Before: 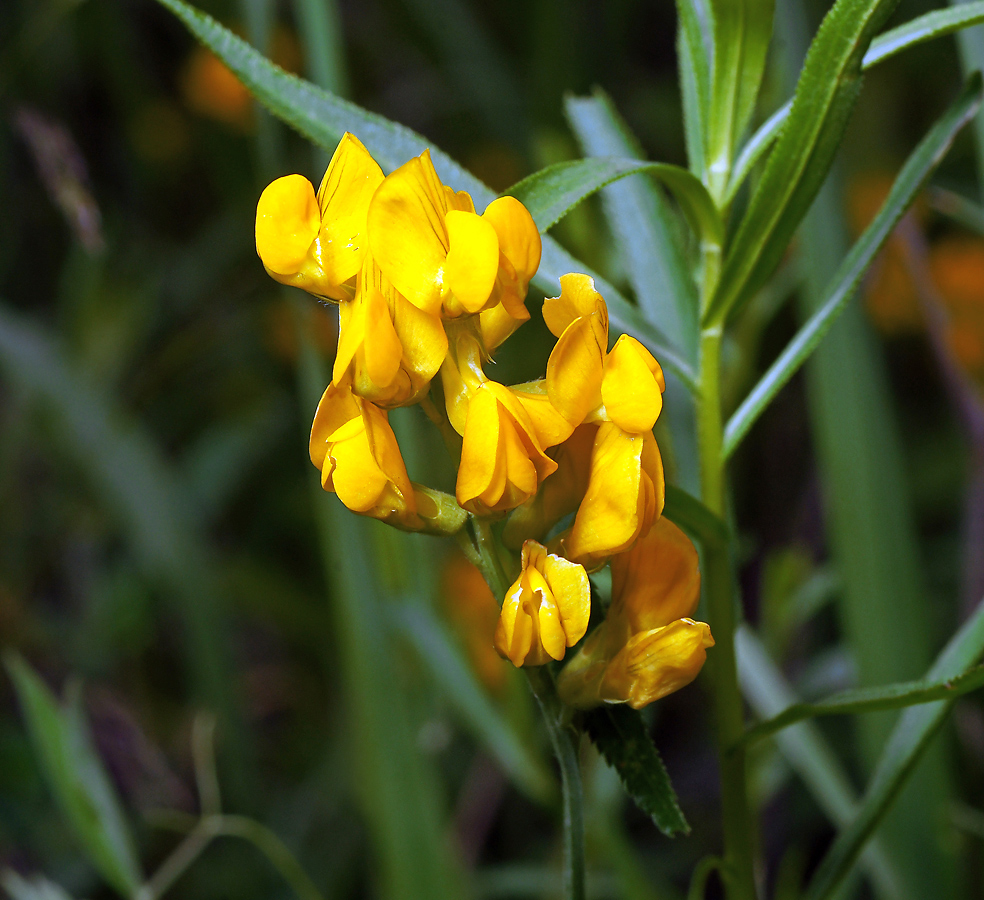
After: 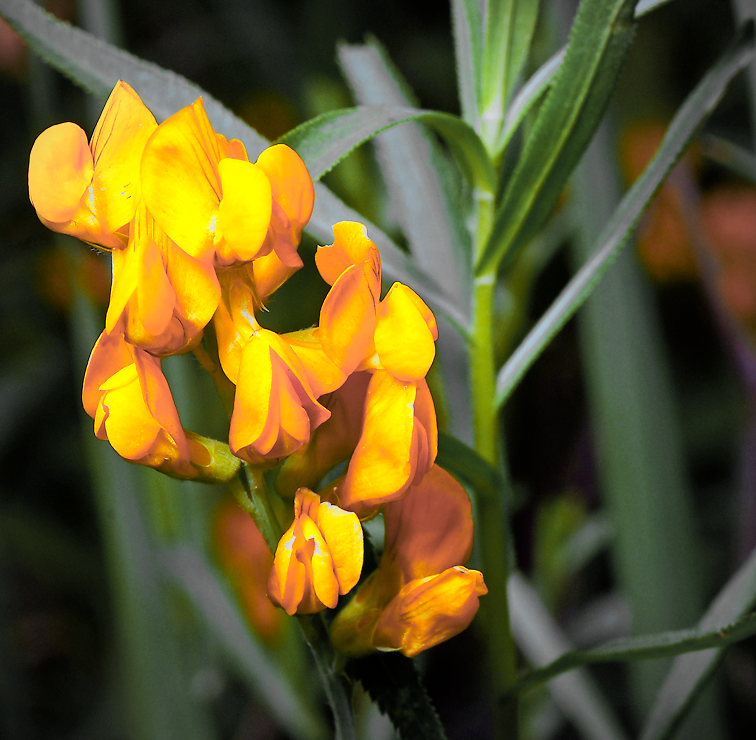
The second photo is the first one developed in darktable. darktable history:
filmic rgb: black relative exposure -8.15 EV, white relative exposure 3.76 EV, hardness 4.46
crop: left 23.095%, top 5.827%, bottom 11.854%
vignetting: fall-off radius 60%, automatic ratio true
color zones: curves: ch0 [(0.257, 0.558) (0.75, 0.565)]; ch1 [(0.004, 0.857) (0.14, 0.416) (0.257, 0.695) (0.442, 0.032) (0.736, 0.266) (0.891, 0.741)]; ch2 [(0, 0.623) (0.112, 0.436) (0.271, 0.474) (0.516, 0.64) (0.743, 0.286)]
